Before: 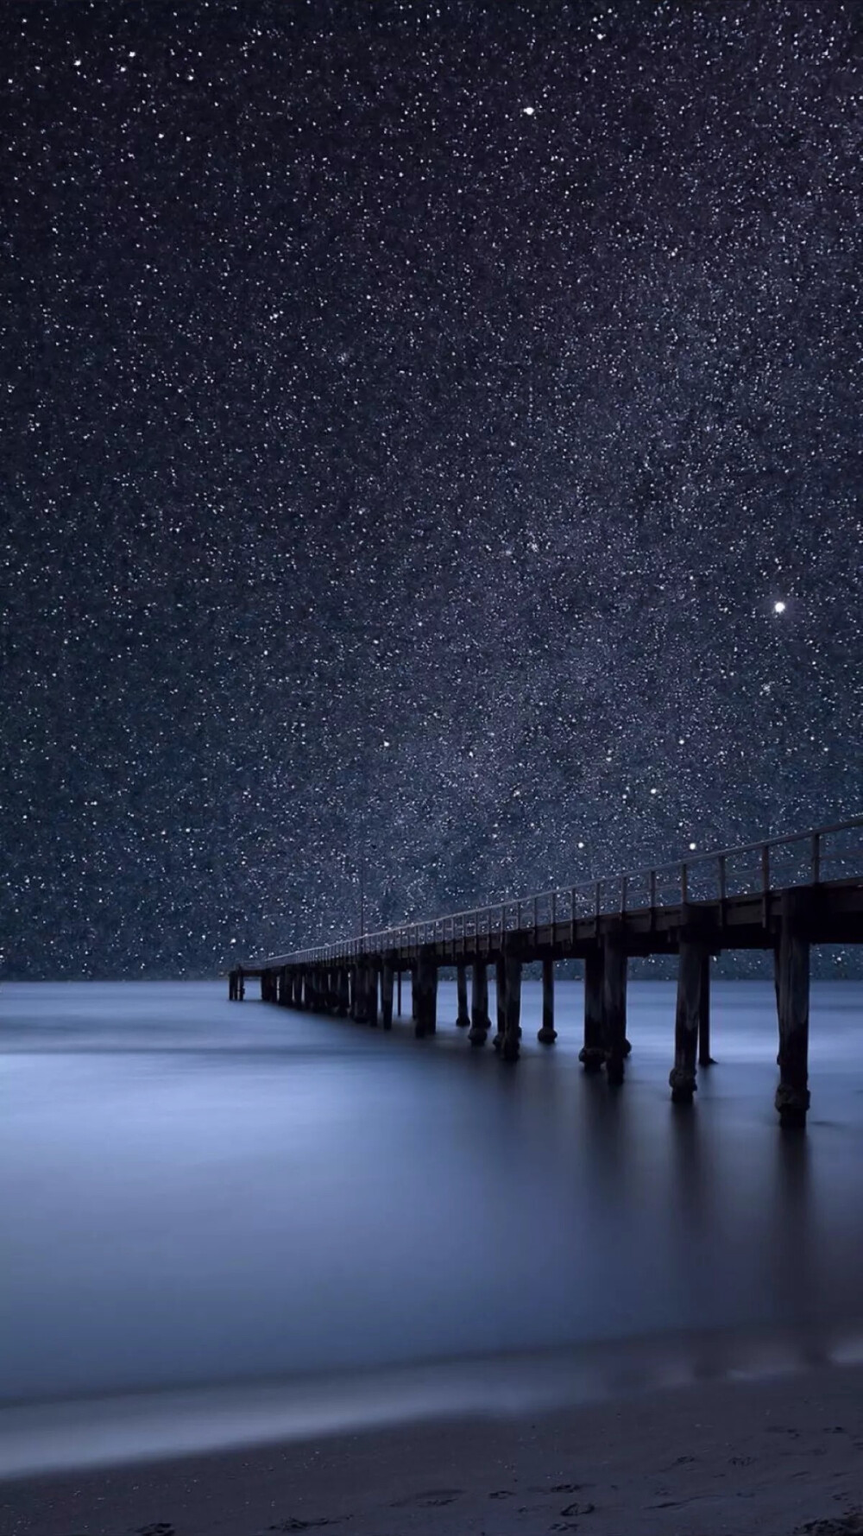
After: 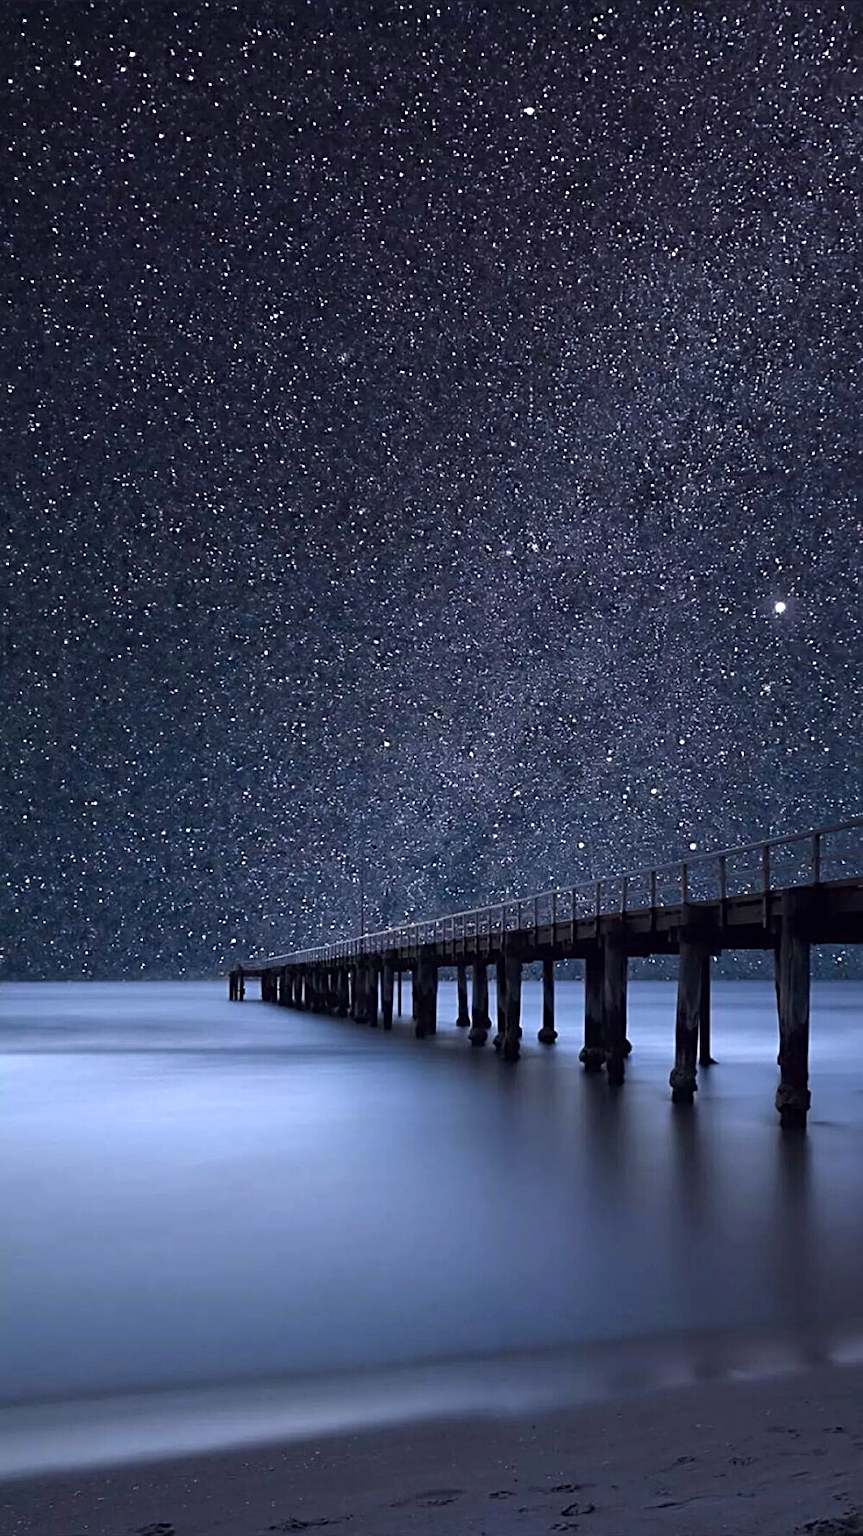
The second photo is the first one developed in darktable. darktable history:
sharpen: radius 2.737
exposure: exposure 0.522 EV, compensate highlight preservation false
